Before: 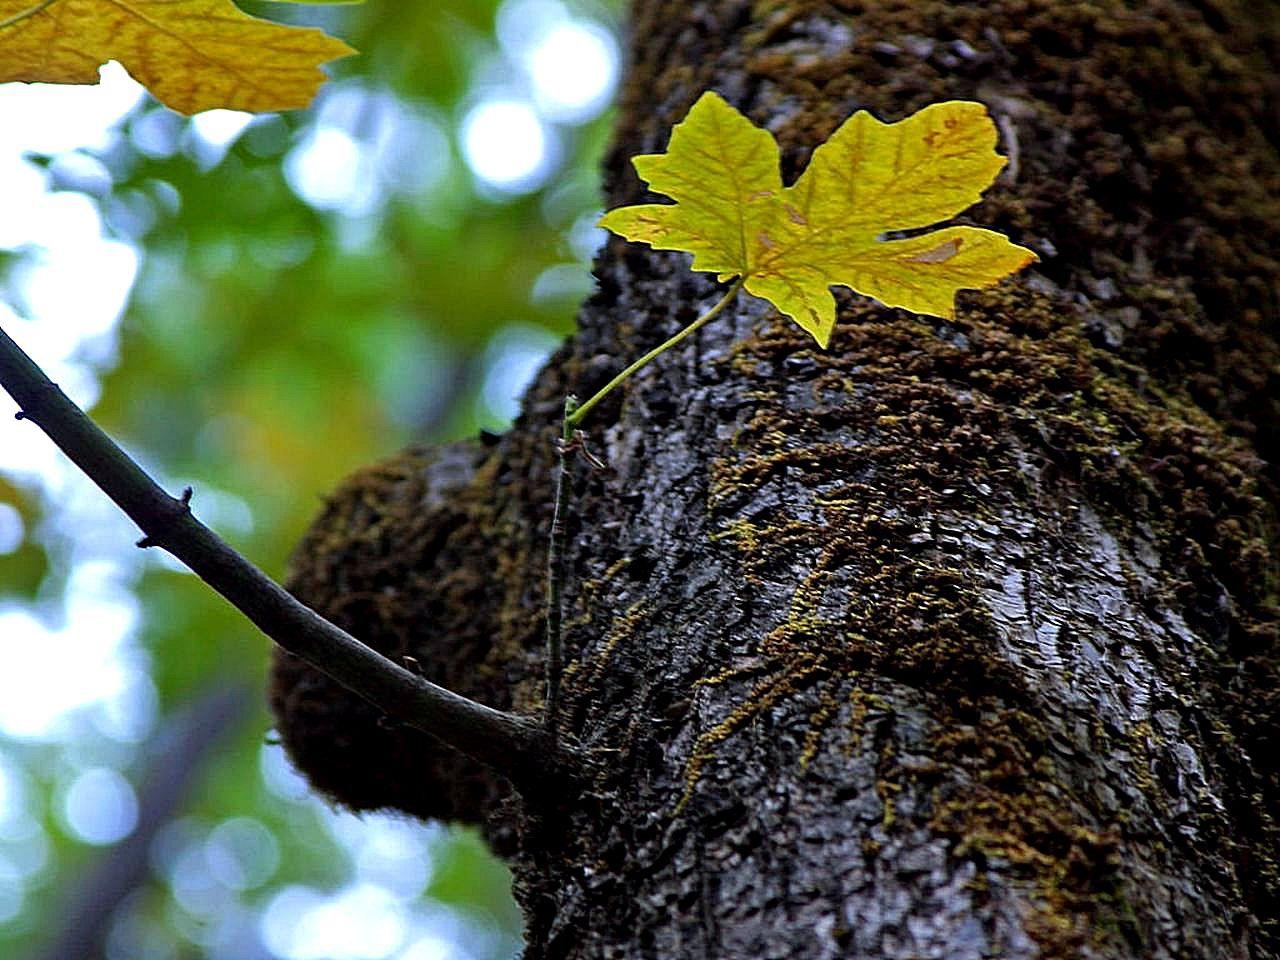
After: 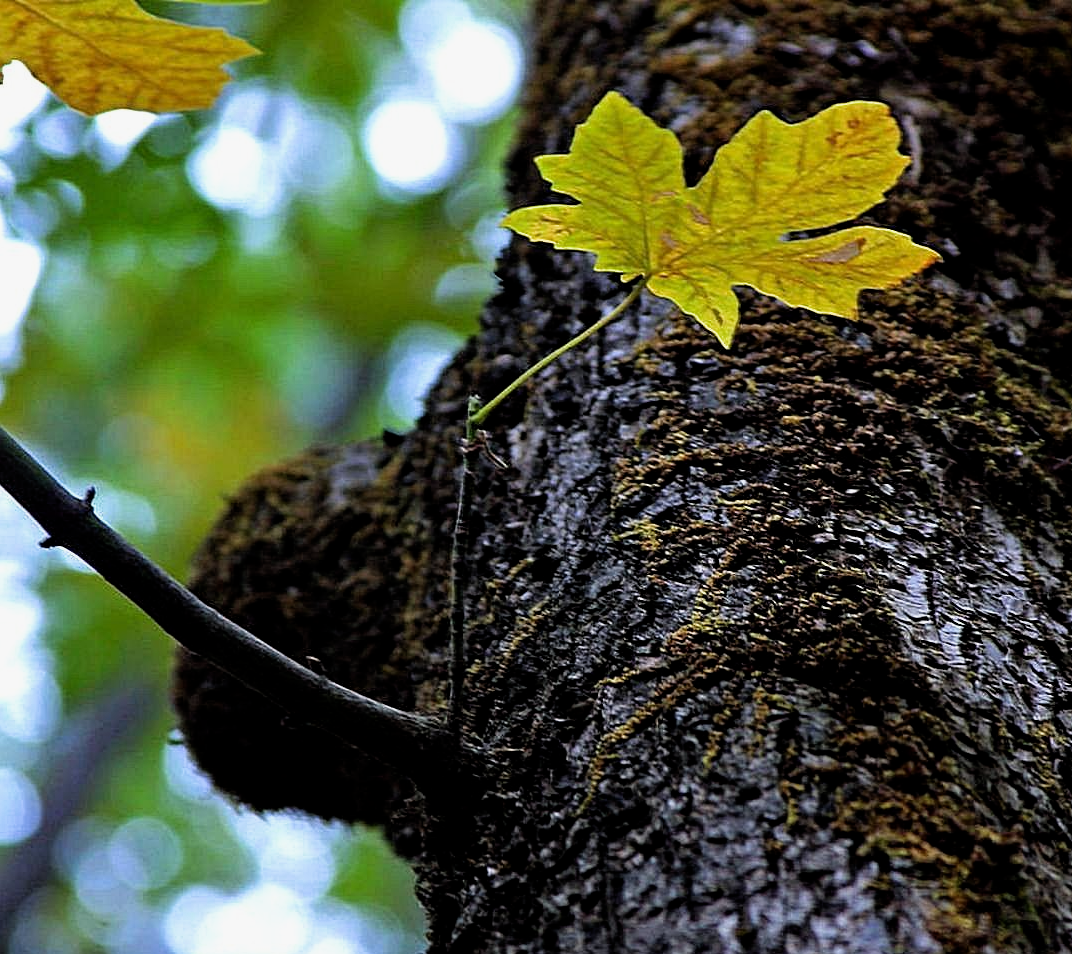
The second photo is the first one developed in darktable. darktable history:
crop: left 7.598%, right 7.873%
filmic rgb: black relative exposure -12.8 EV, white relative exposure 2.8 EV, threshold 3 EV, target black luminance 0%, hardness 8.54, latitude 70.41%, contrast 1.133, shadows ↔ highlights balance -0.395%, color science v4 (2020), enable highlight reconstruction true
